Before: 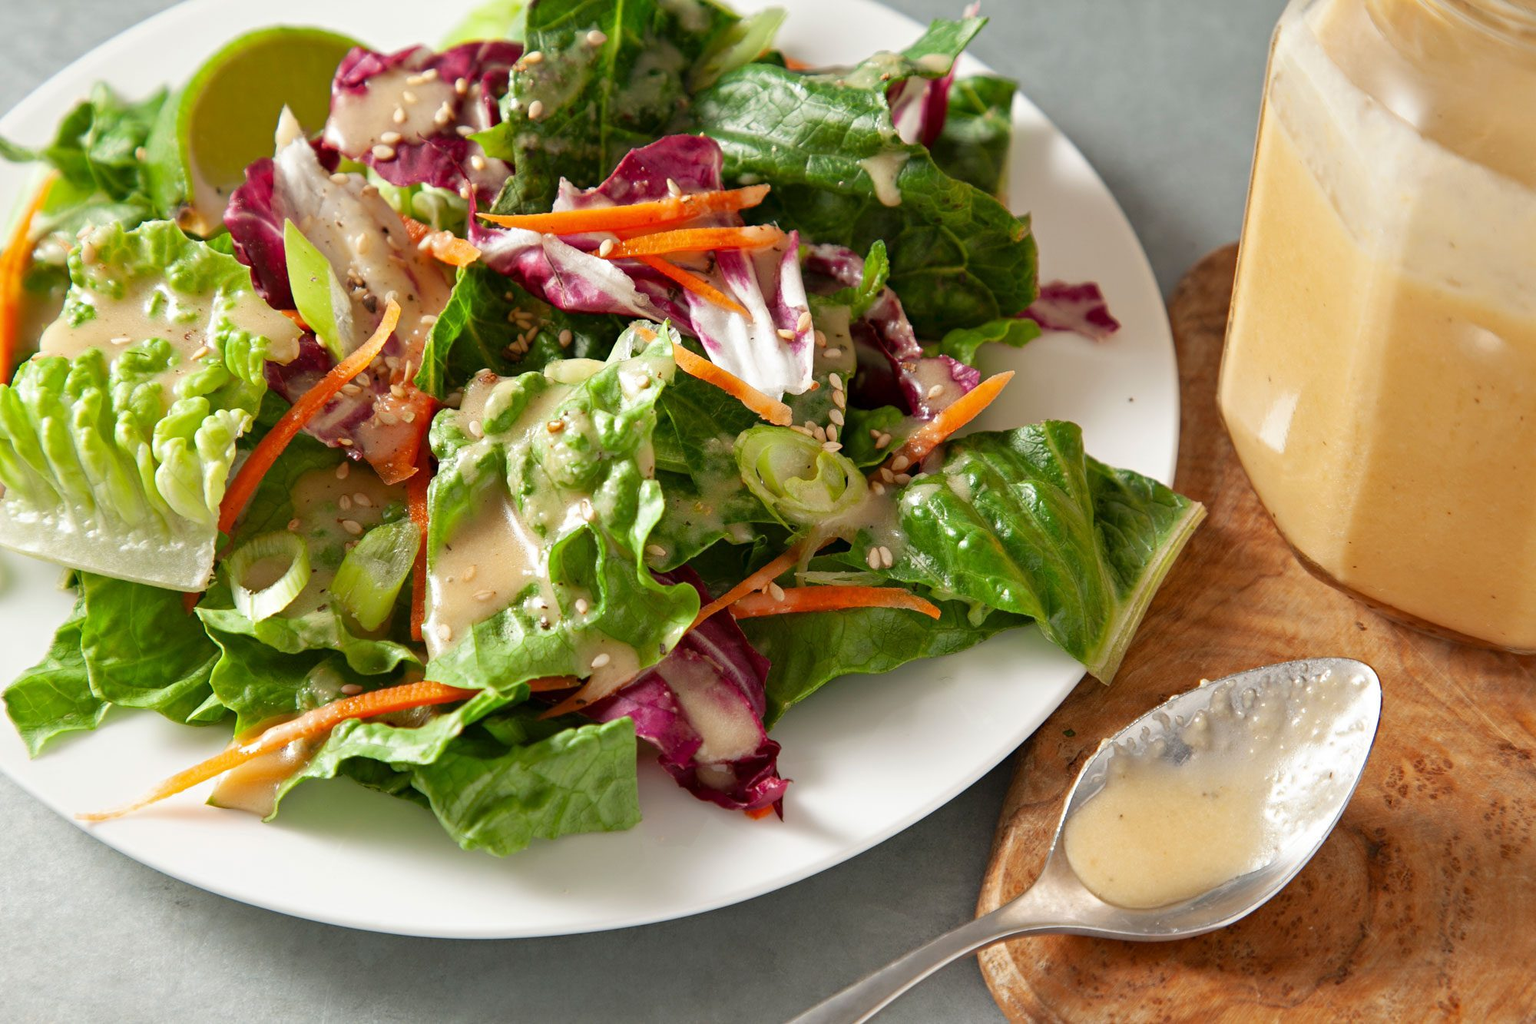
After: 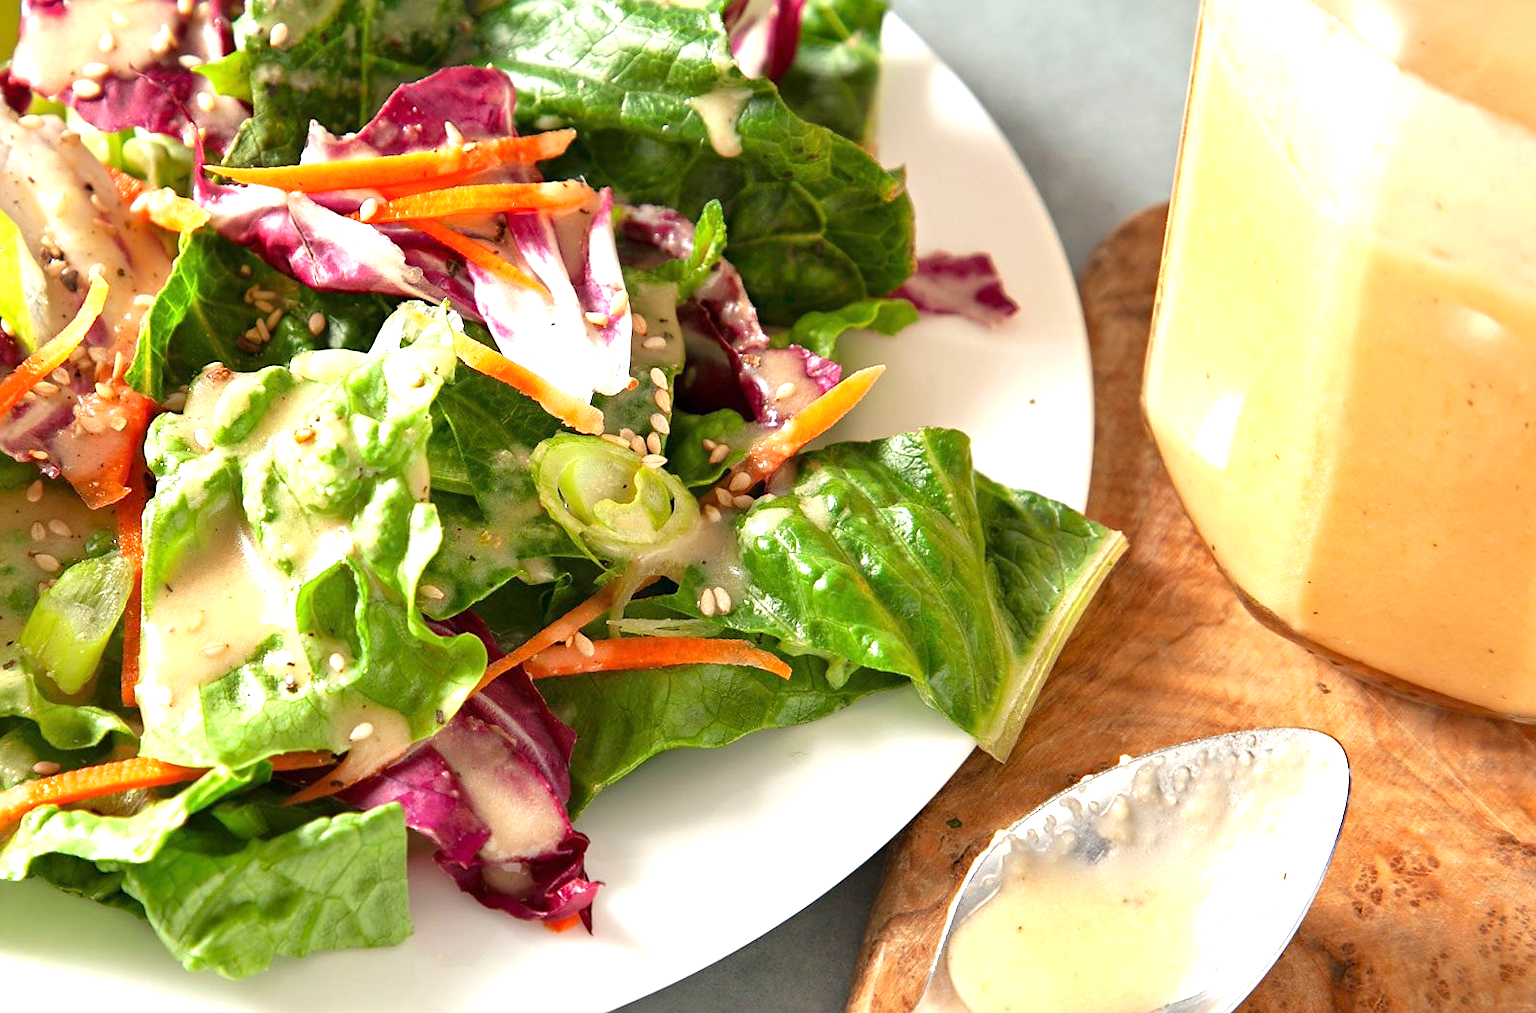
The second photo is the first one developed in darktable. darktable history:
crop and rotate: left 20.516%, top 8.097%, right 0.416%, bottom 13.633%
sharpen: radius 1.469, amount 0.41, threshold 1.653
exposure: exposure 1 EV, compensate highlight preservation false
